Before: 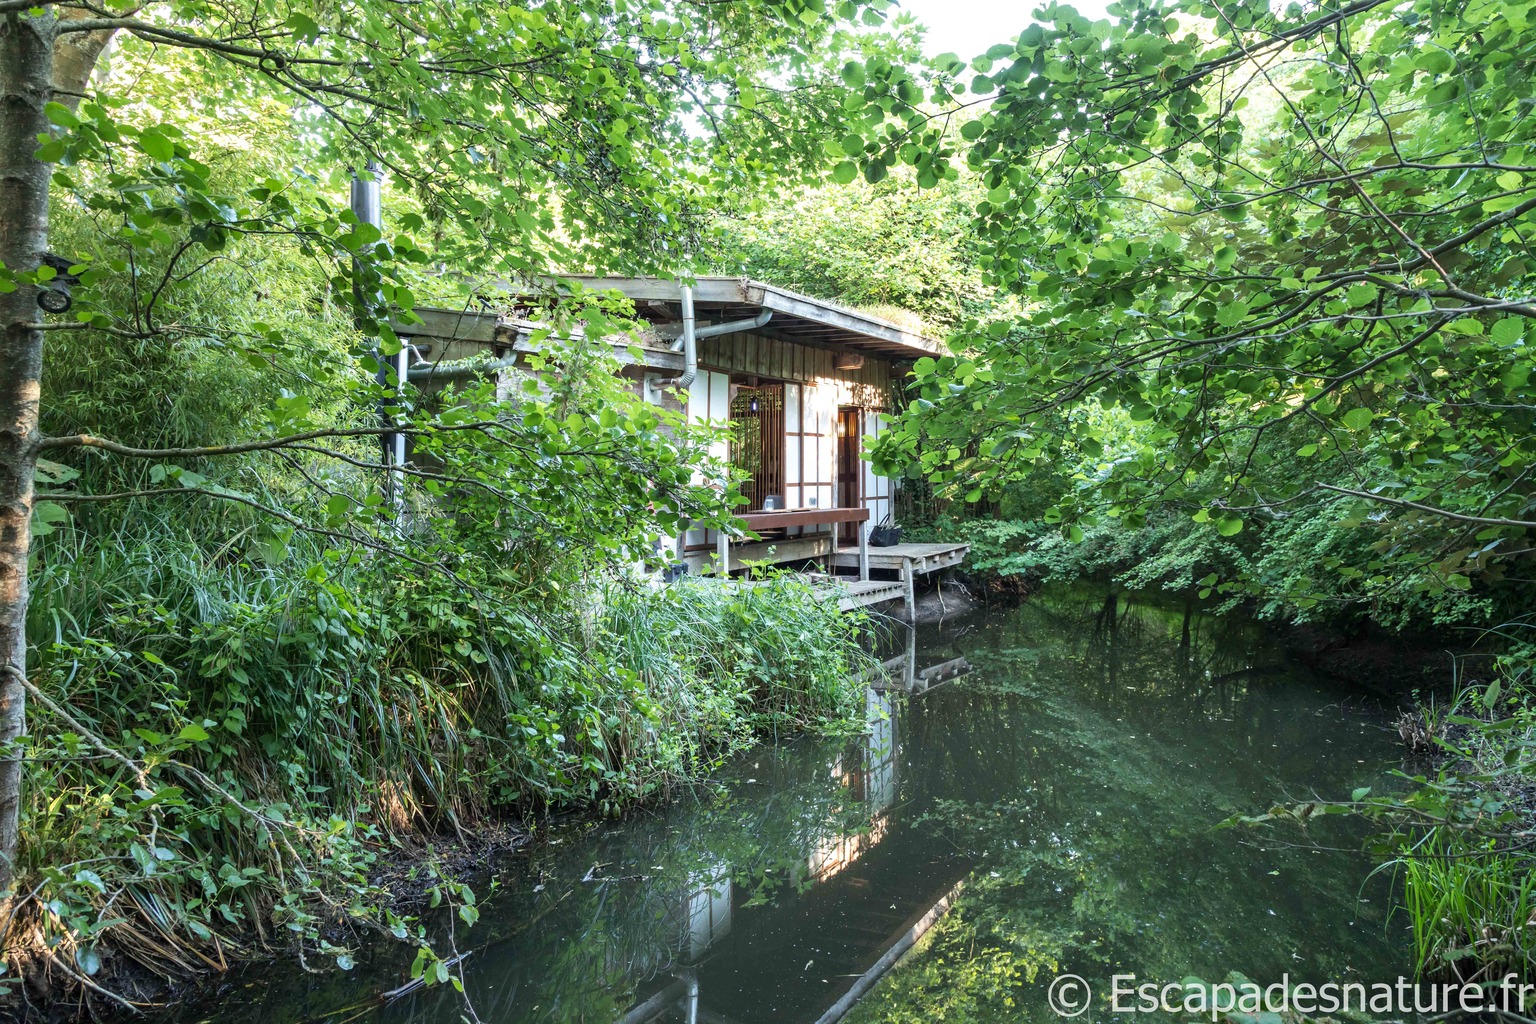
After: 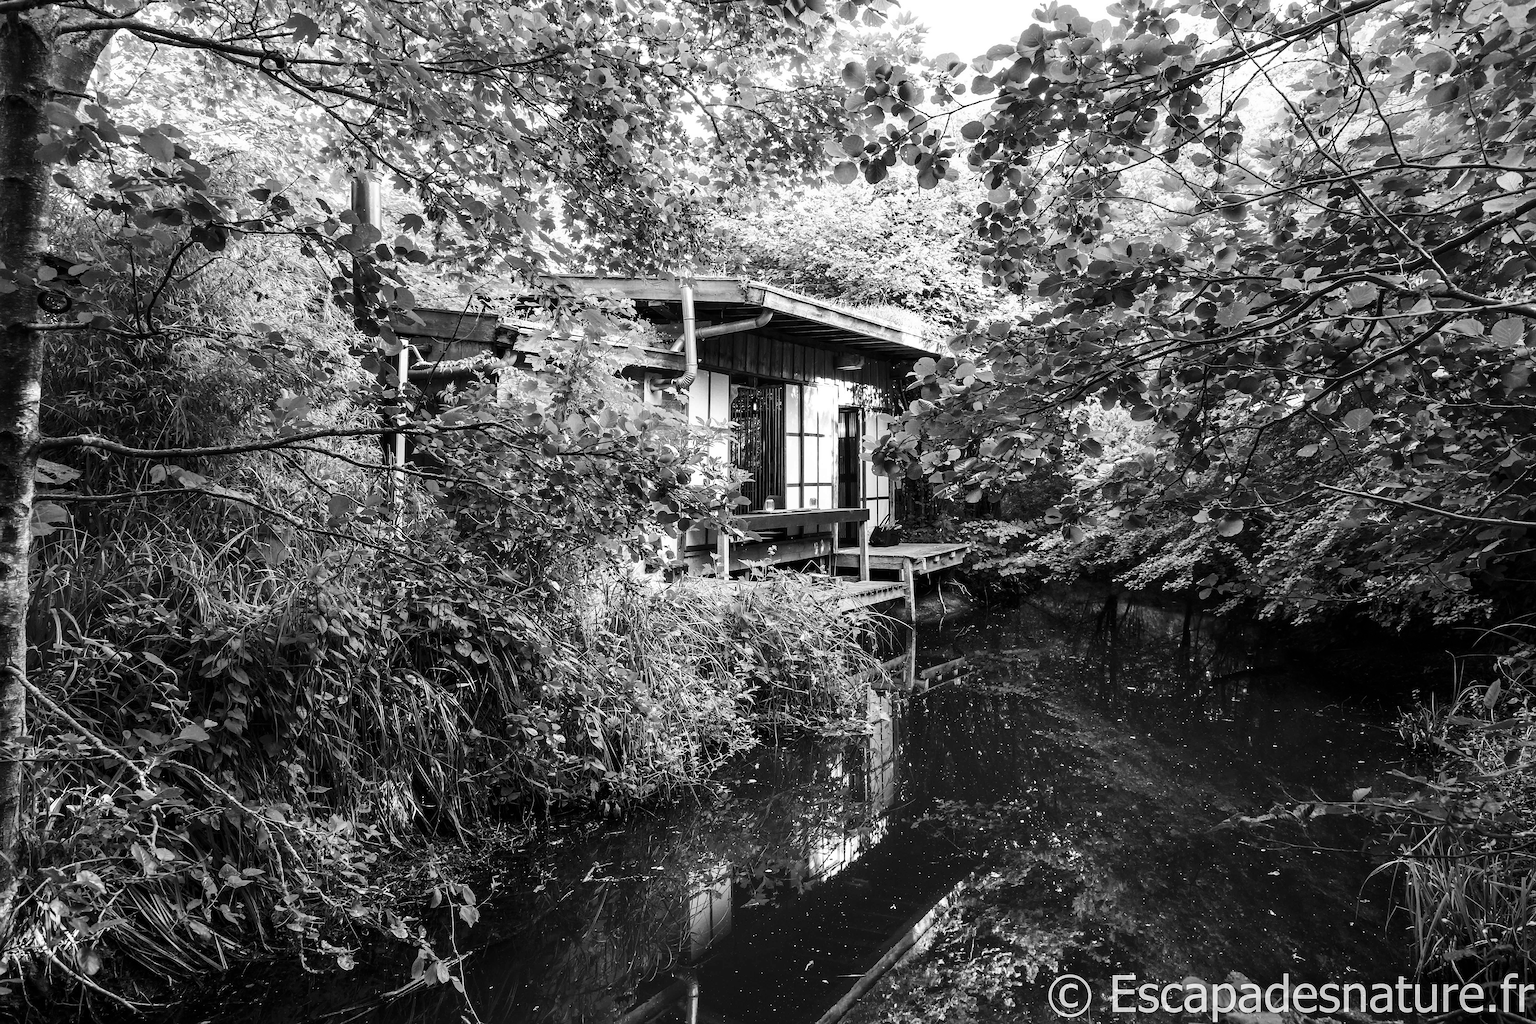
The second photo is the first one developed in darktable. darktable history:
contrast brightness saturation: contrast 0.19, brightness -0.24, saturation 0.11
monochrome: on, module defaults
sharpen: on, module defaults
